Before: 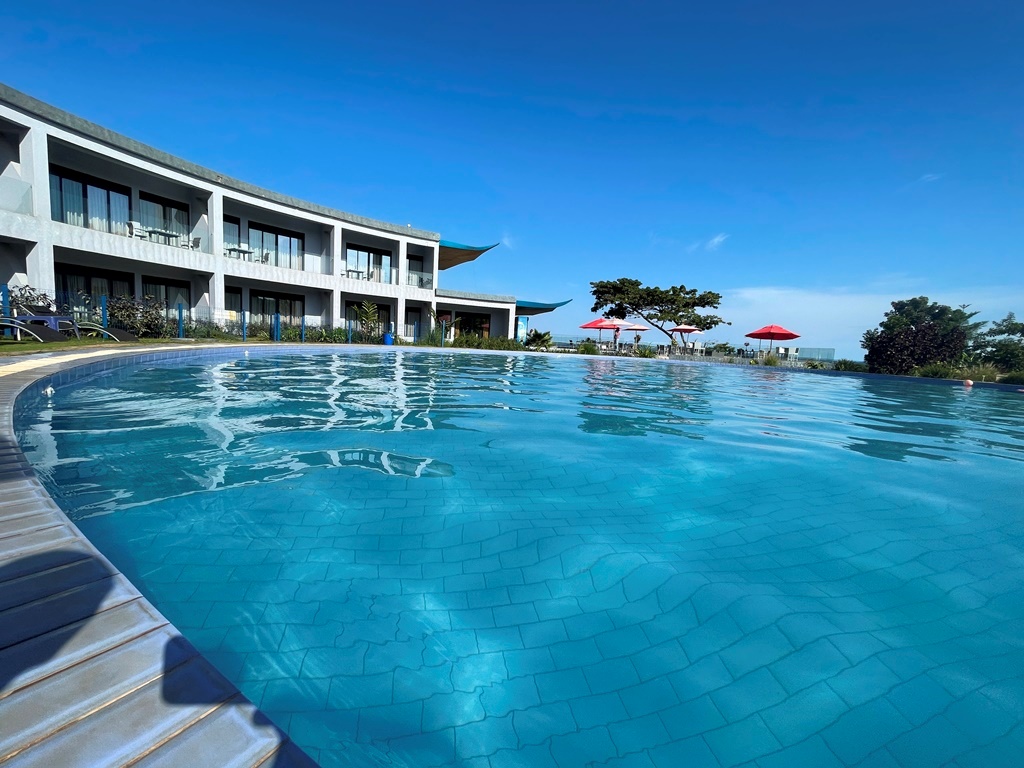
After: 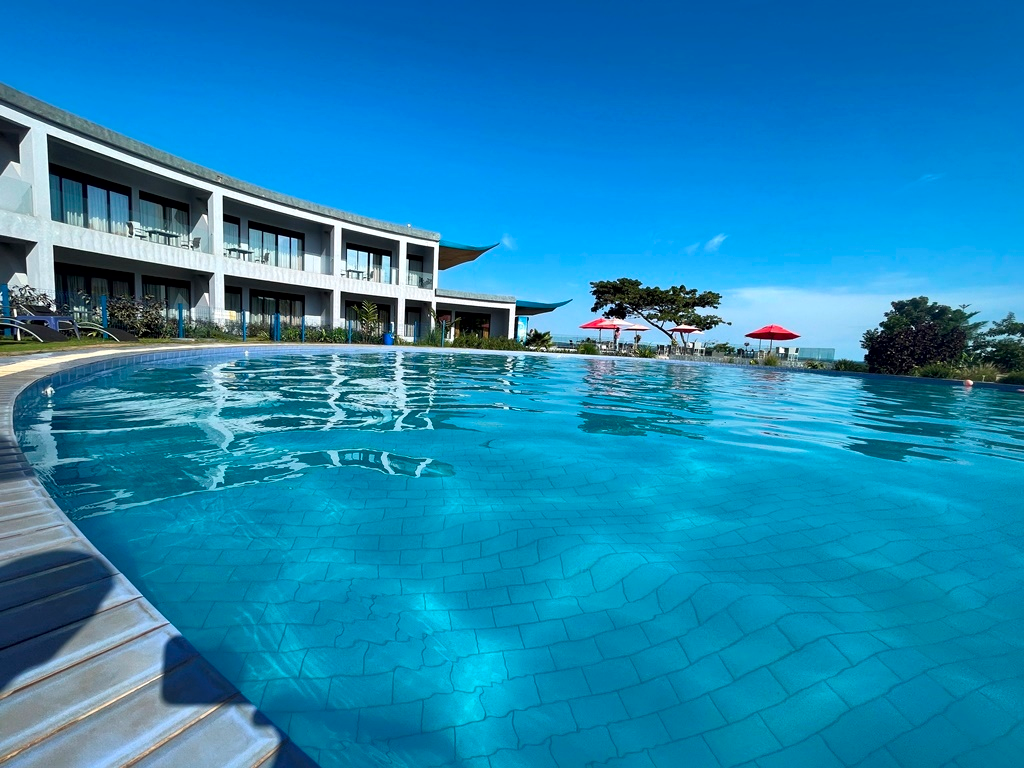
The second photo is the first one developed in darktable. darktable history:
local contrast: mode bilateral grid, contrast 20, coarseness 51, detail 132%, midtone range 0.2
